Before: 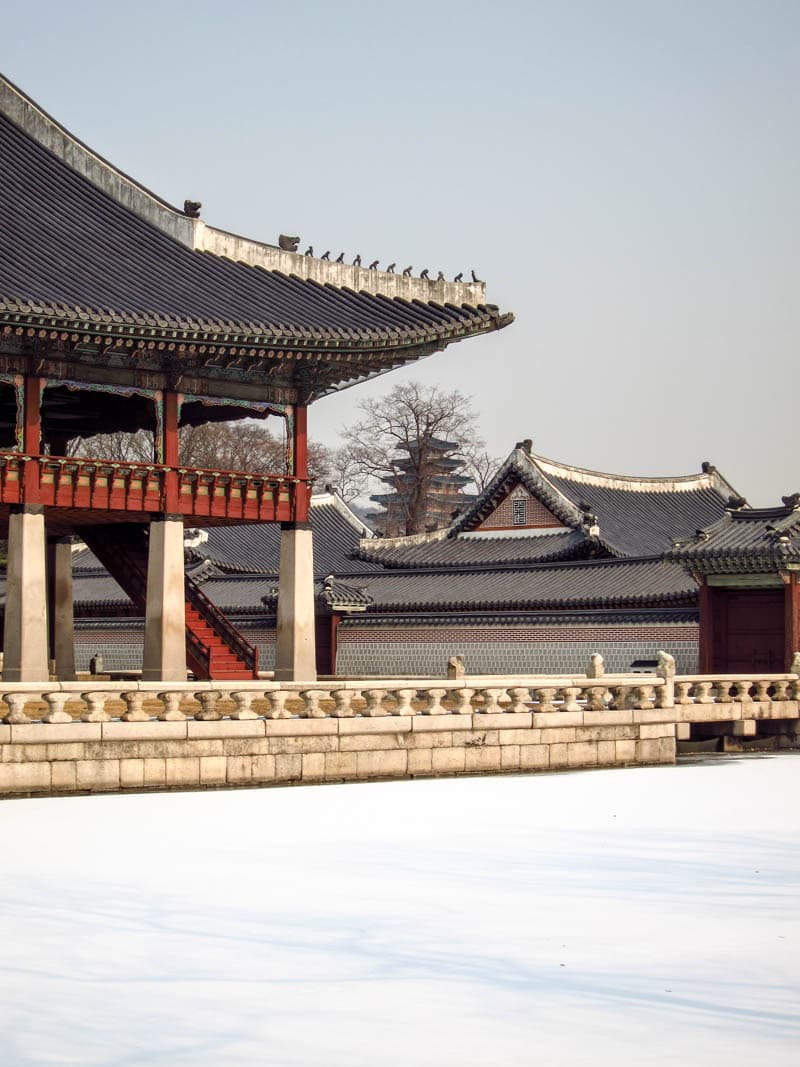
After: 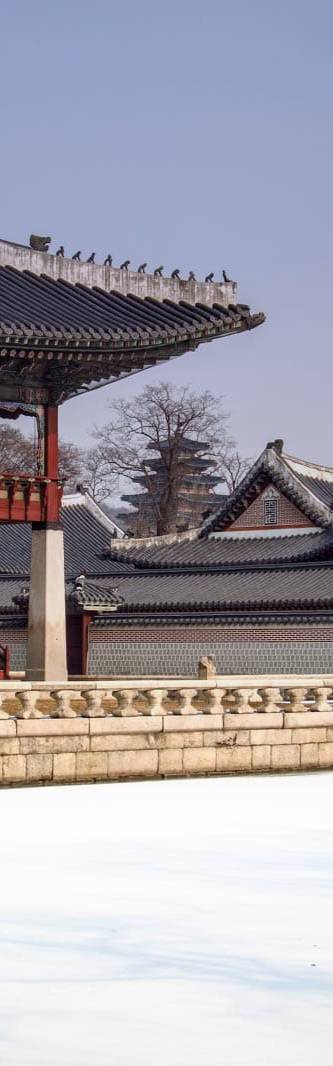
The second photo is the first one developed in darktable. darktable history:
crop: left 31.229%, right 27.105%
graduated density: hue 238.83°, saturation 50%
